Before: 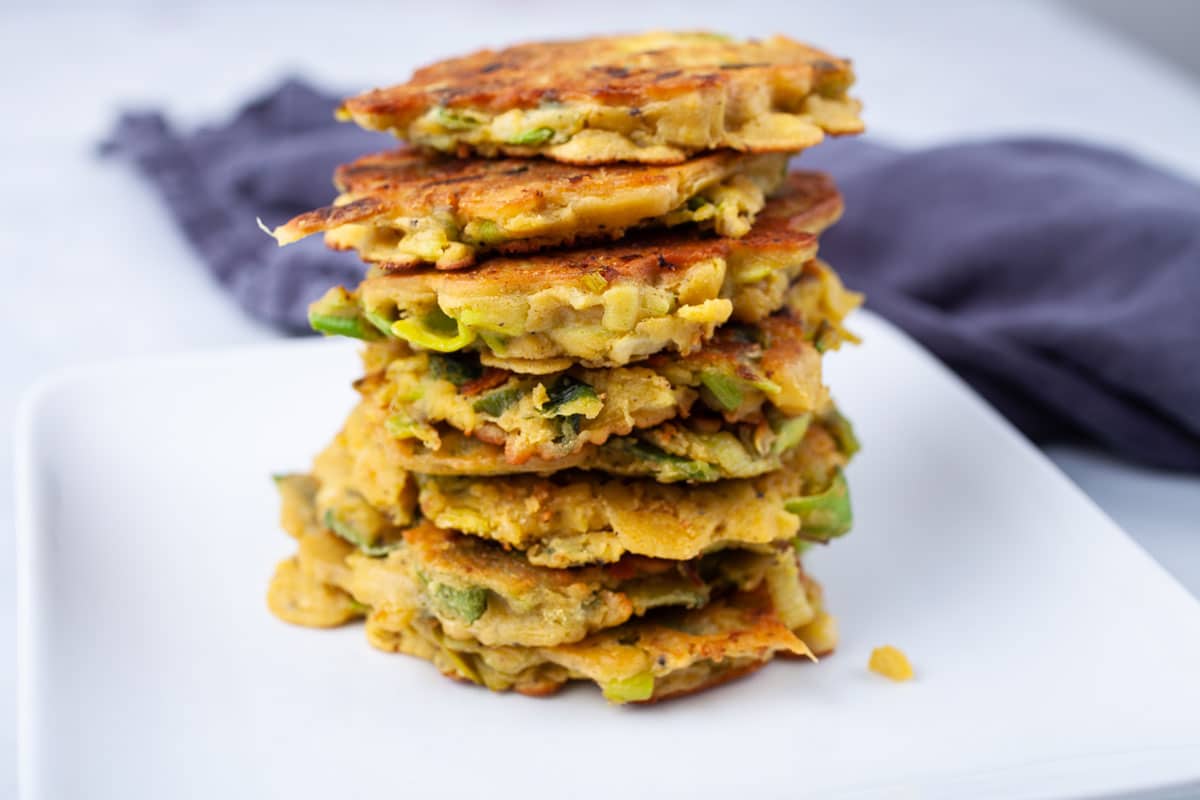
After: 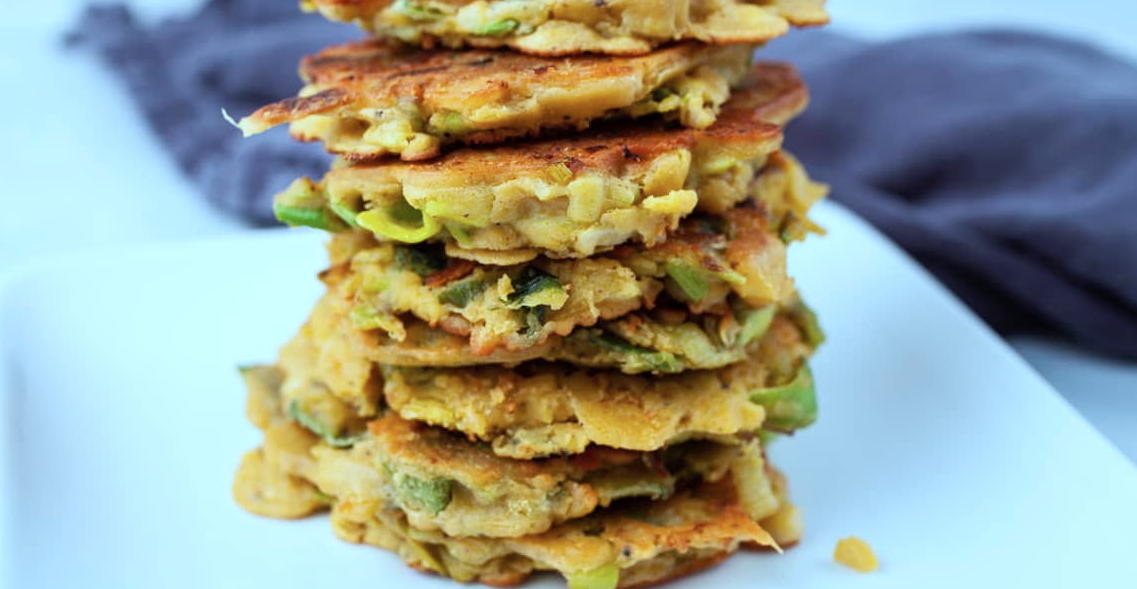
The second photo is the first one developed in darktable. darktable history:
crop and rotate: left 2.98%, top 13.645%, right 2.267%, bottom 12.617%
color correction: highlights a* -12.03, highlights b* -15.42
